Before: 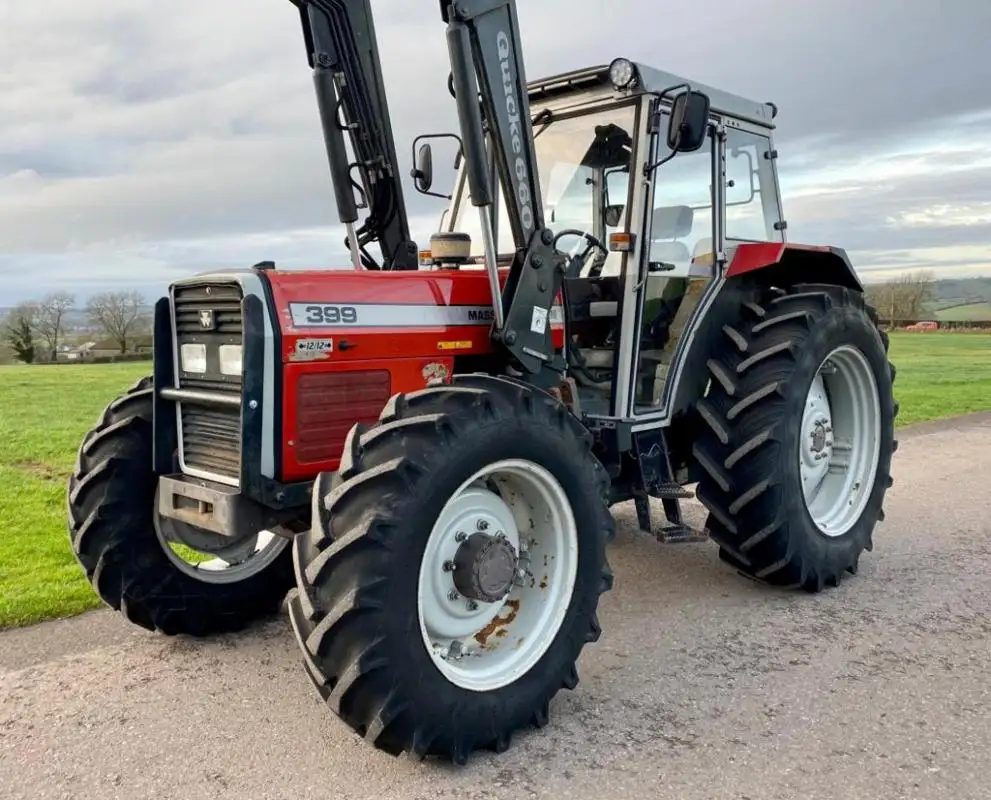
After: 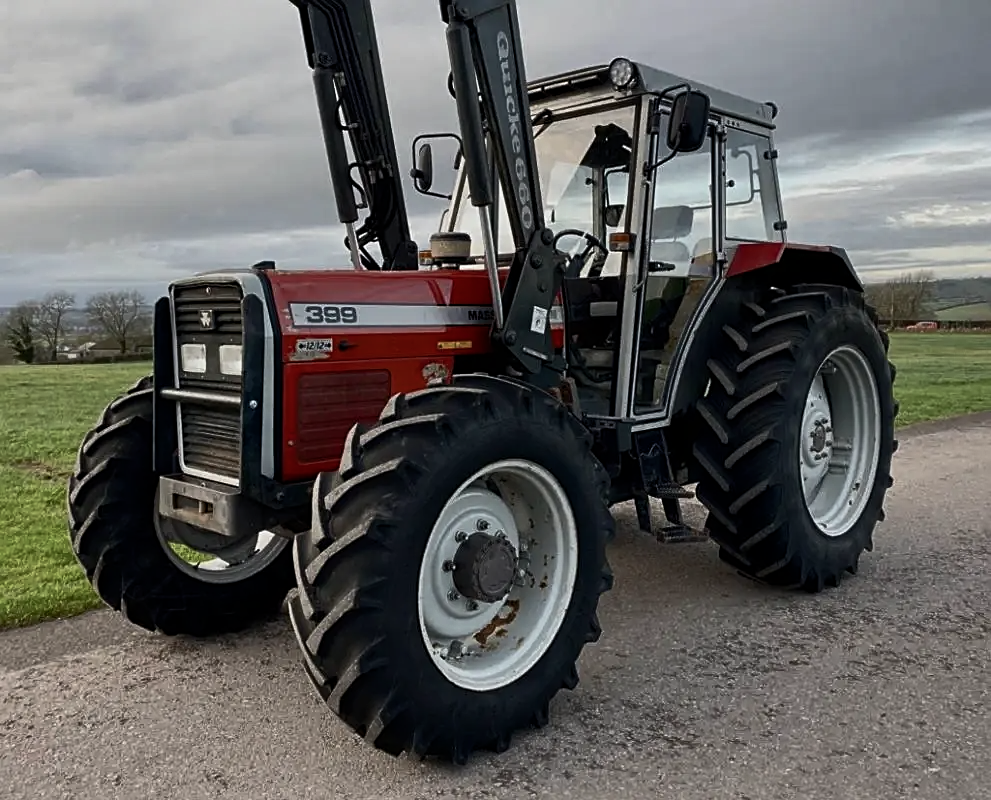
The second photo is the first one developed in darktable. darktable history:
sharpen: on, module defaults
color balance rgb: perceptual saturation grading › highlights -31.88%, perceptual saturation grading › mid-tones 5.8%, perceptual saturation grading › shadows 18.12%, perceptual brilliance grading › highlights 3.62%, perceptual brilliance grading › mid-tones -18.12%, perceptual brilliance grading › shadows -41.3%
exposure: exposure -0.492 EV, compensate highlight preservation false
